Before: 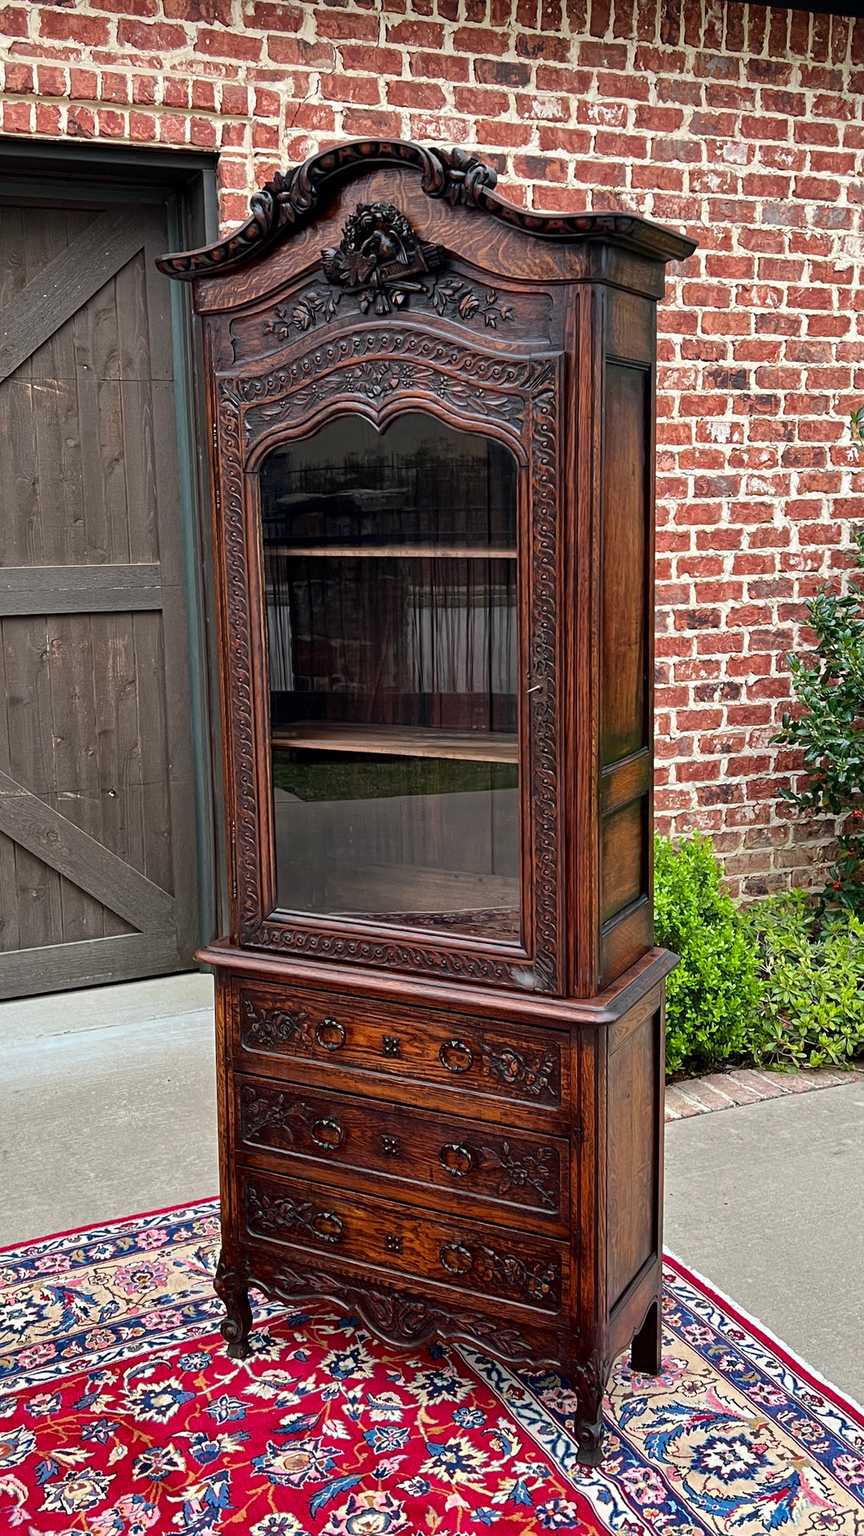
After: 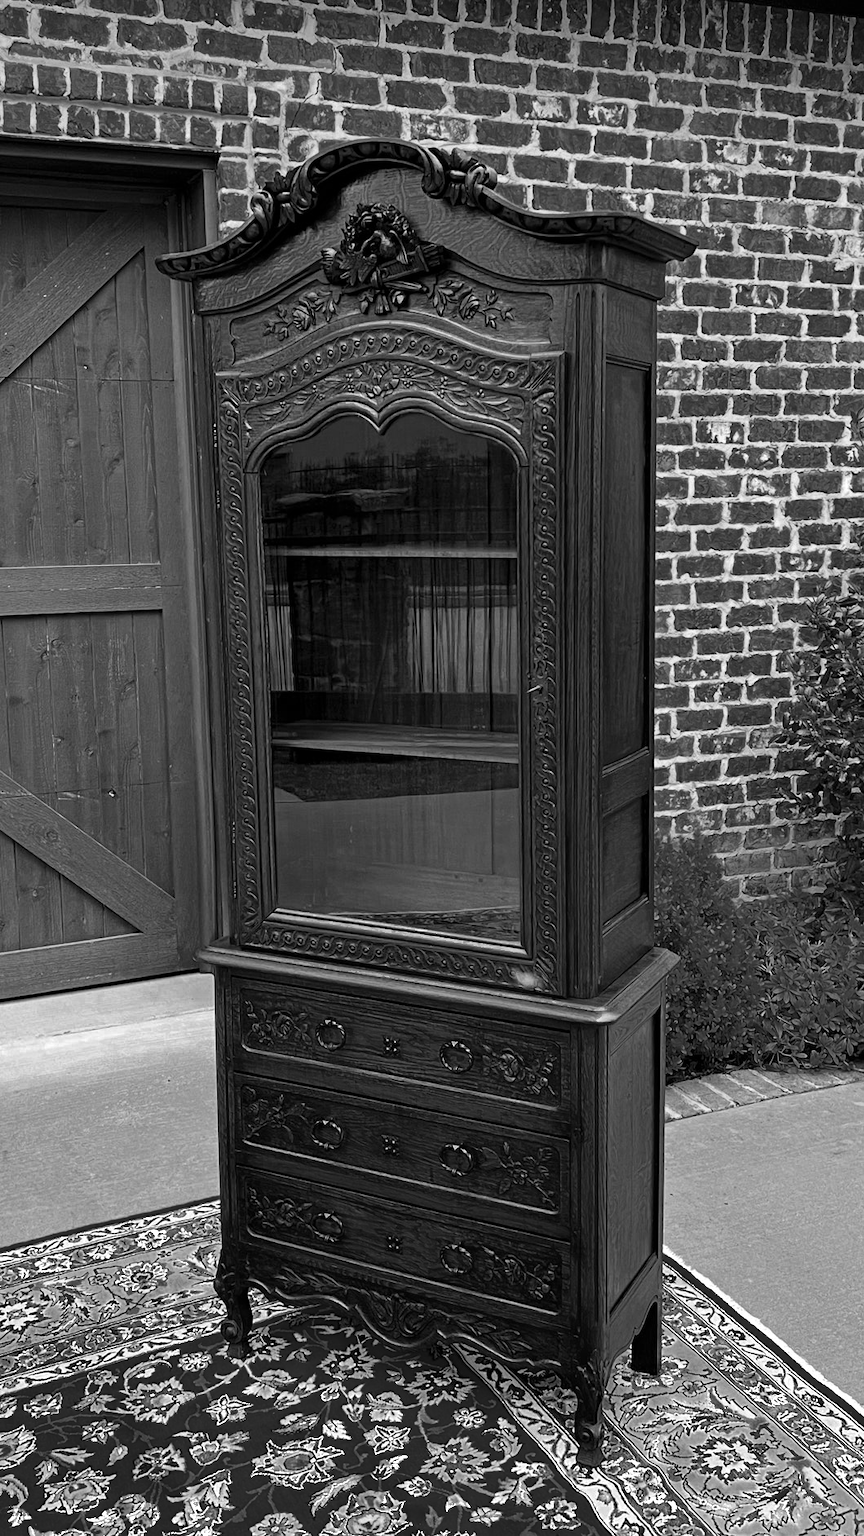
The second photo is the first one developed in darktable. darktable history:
color zones: curves: ch0 [(0.287, 0.048) (0.493, 0.484) (0.737, 0.816)]; ch1 [(0, 0) (0.143, 0) (0.286, 0) (0.429, 0) (0.571, 0) (0.714, 0) (0.857, 0)]
tone equalizer: -8 EV -0.586 EV
